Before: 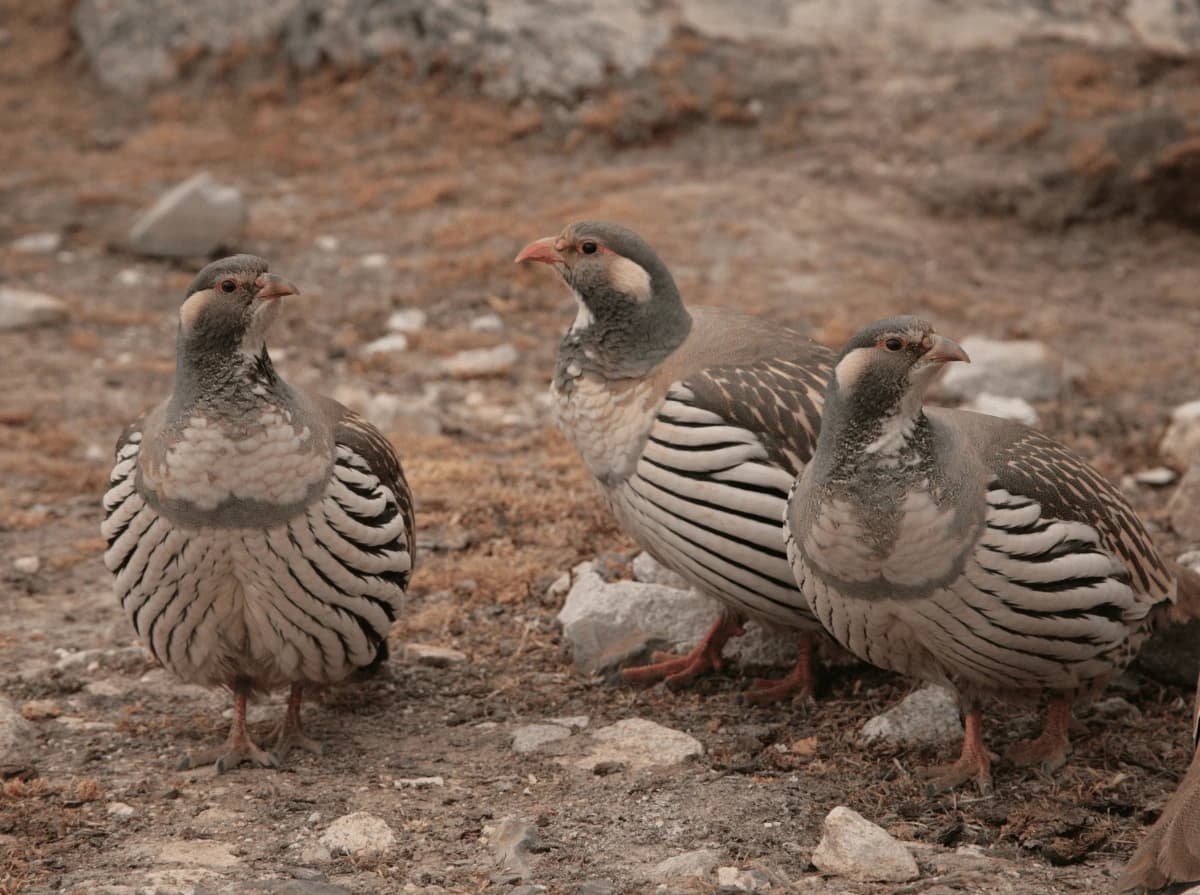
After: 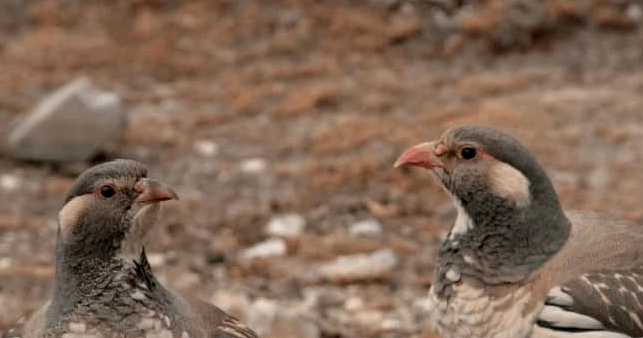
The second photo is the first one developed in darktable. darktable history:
crop: left 10.121%, top 10.631%, right 36.218%, bottom 51.526%
local contrast: on, module defaults
haze removal: compatibility mode true, adaptive false
